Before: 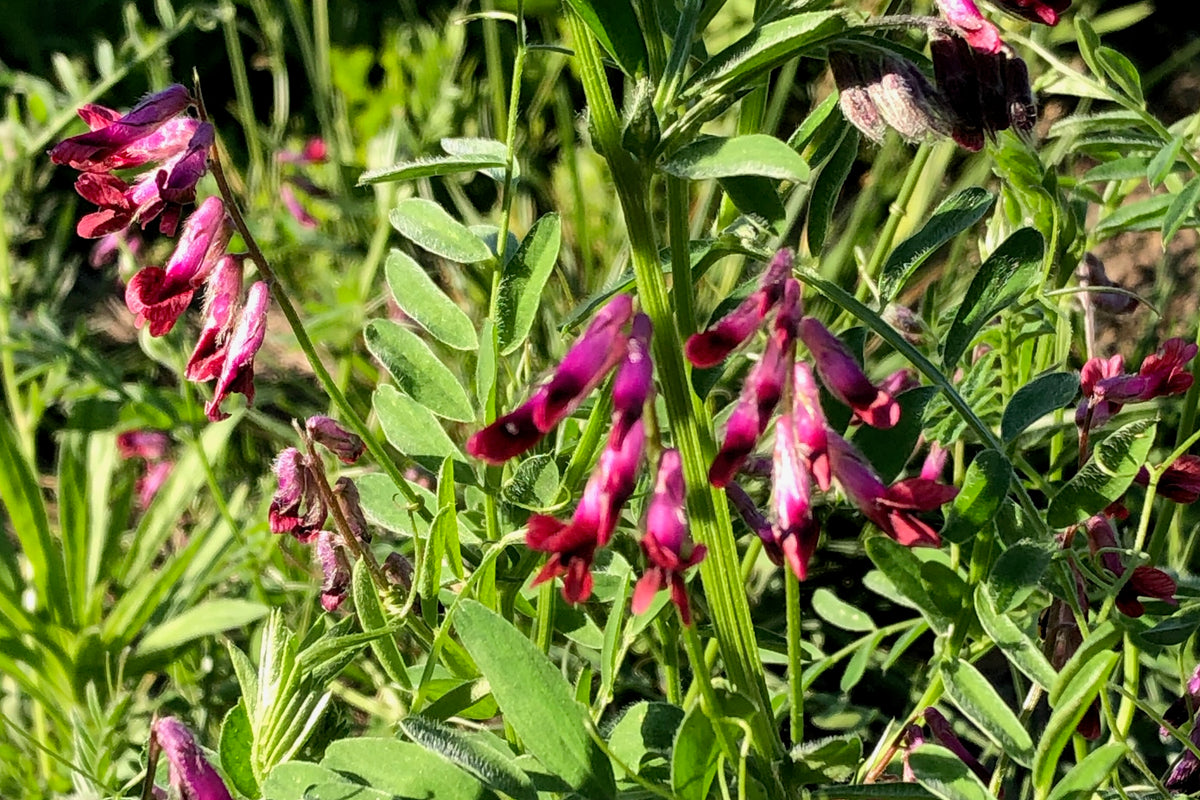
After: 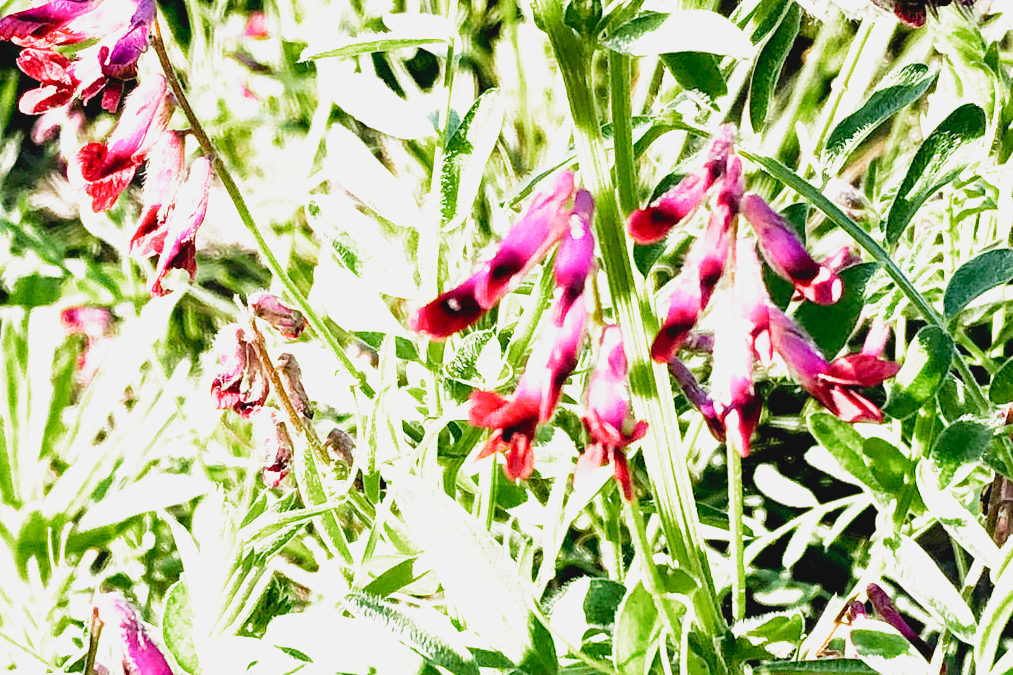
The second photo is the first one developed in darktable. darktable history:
exposure: black level correction 0, exposure 1.7 EV, compensate exposure bias true, compensate highlight preservation false
contrast brightness saturation: contrast -0.1, saturation -0.1
crop and rotate: left 4.842%, top 15.51%, right 10.668%
filmic rgb: middle gray luminance 12.74%, black relative exposure -10.13 EV, white relative exposure 3.47 EV, threshold 6 EV, target black luminance 0%, hardness 5.74, latitude 44.69%, contrast 1.221, highlights saturation mix 5%, shadows ↔ highlights balance 26.78%, add noise in highlights 0, preserve chrominance no, color science v3 (2019), use custom middle-gray values true, iterations of high-quality reconstruction 0, contrast in highlights soft, enable highlight reconstruction true
